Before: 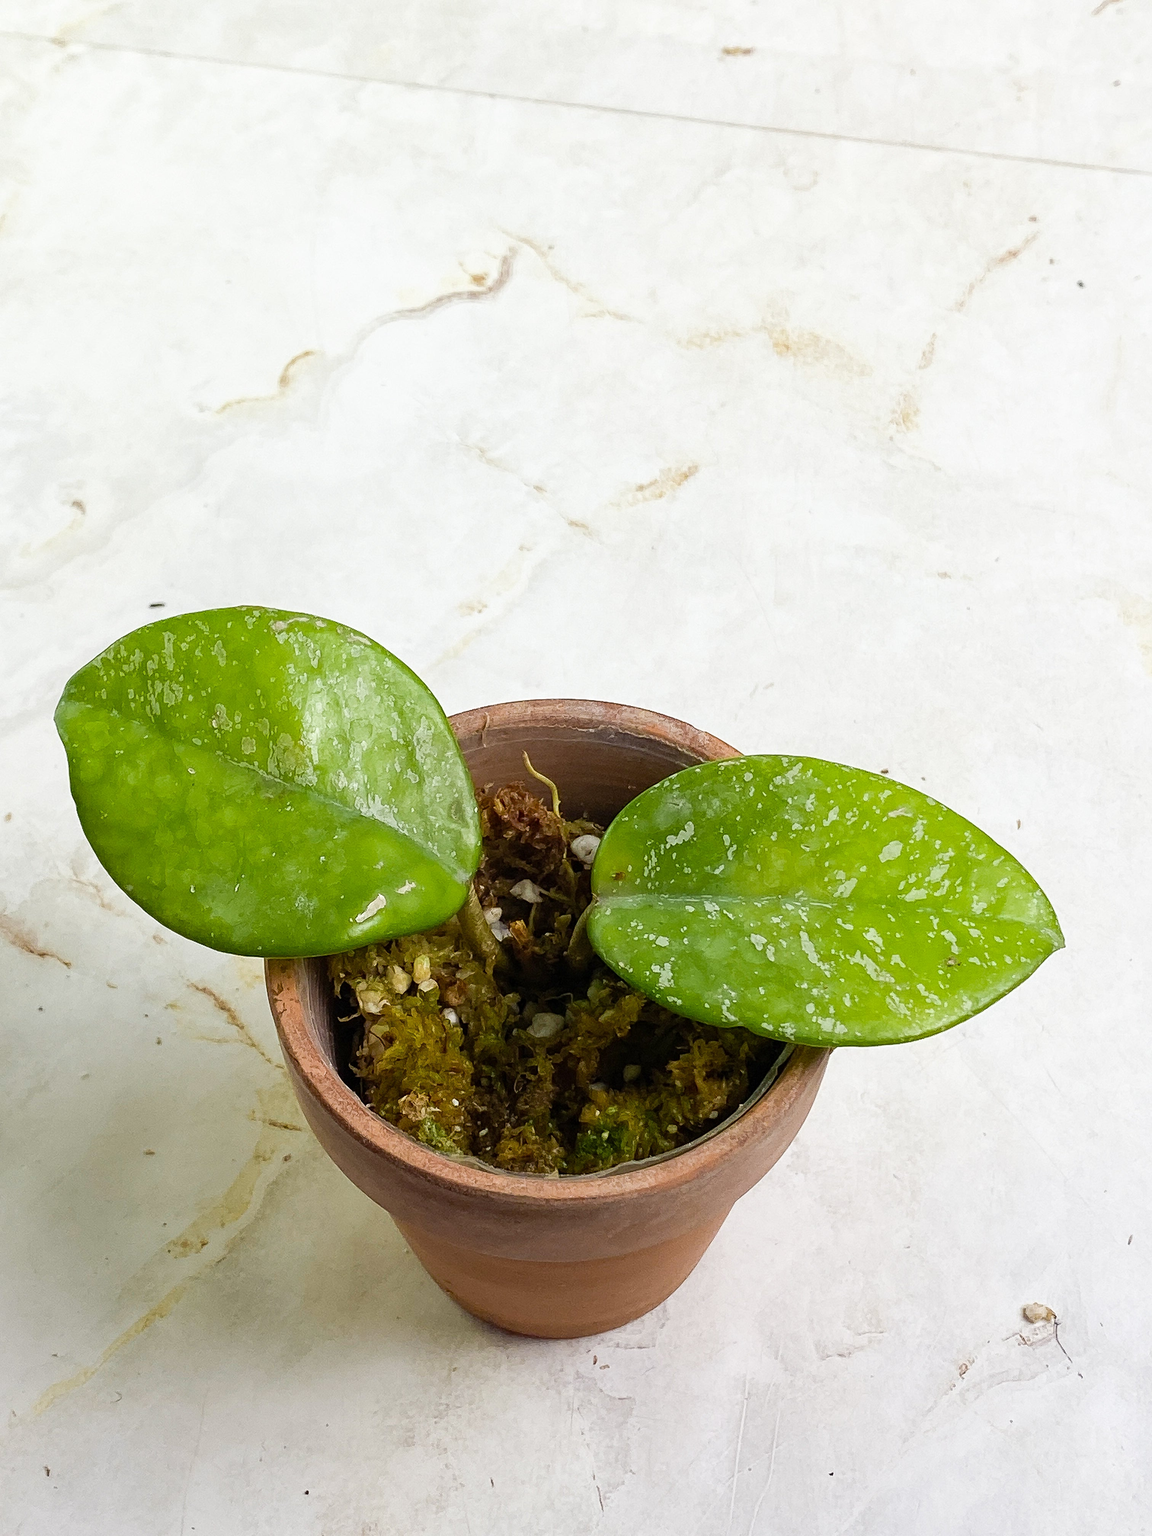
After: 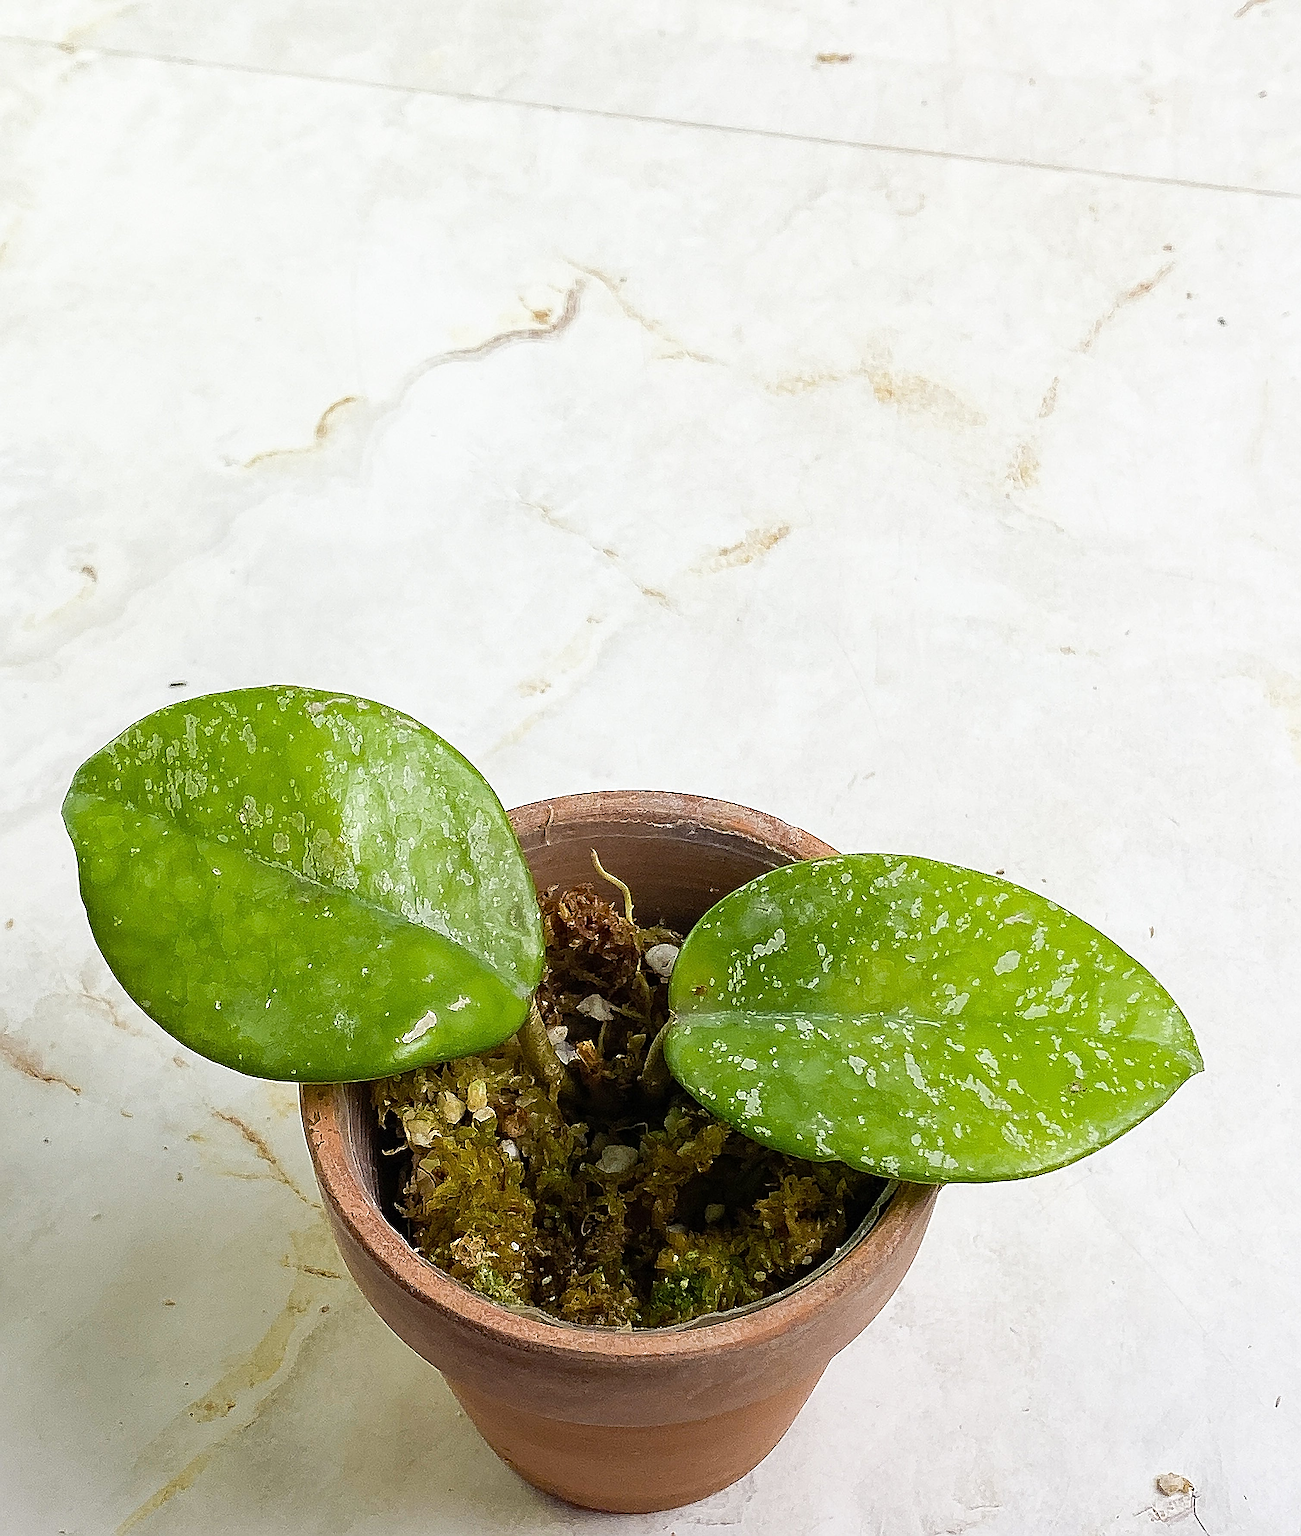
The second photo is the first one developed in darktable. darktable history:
sharpen: amount 1.858
crop and rotate: top 0%, bottom 11.512%
